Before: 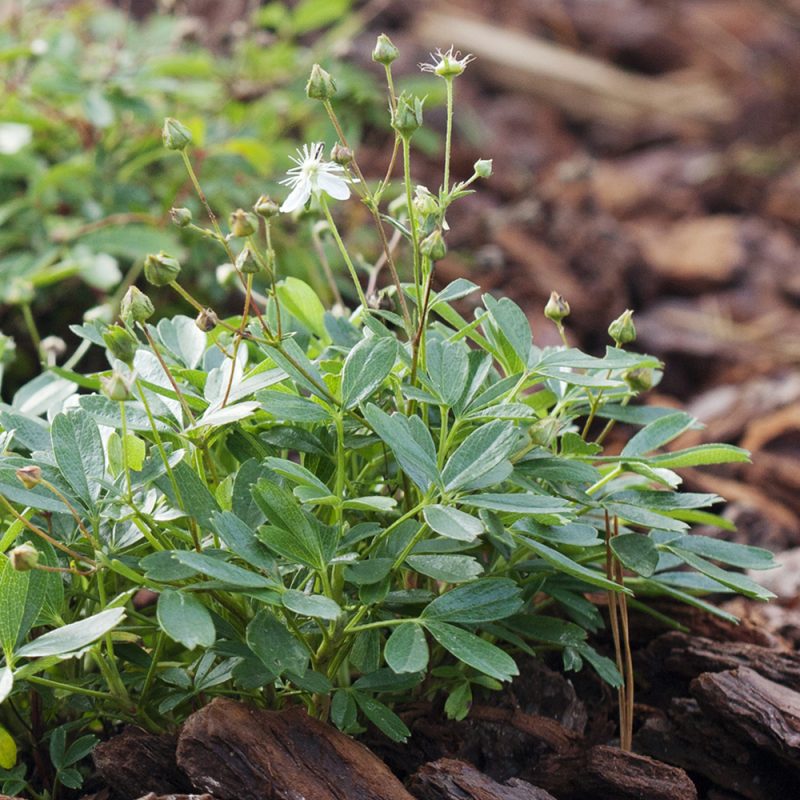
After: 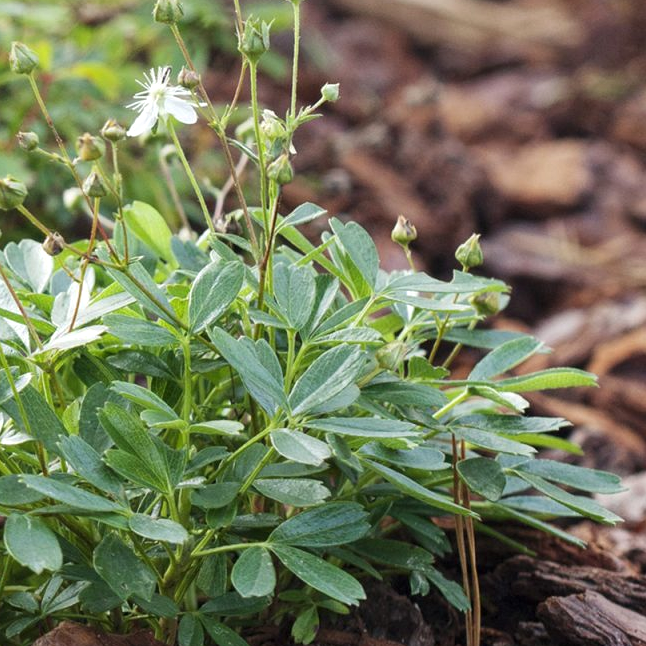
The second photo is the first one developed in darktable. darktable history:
local contrast: highlights 100%, shadows 100%, detail 120%, midtone range 0.2
exposure: black level correction -0.001, exposure 0.08 EV, compensate highlight preservation false
crop: left 19.159%, top 9.58%, bottom 9.58%
